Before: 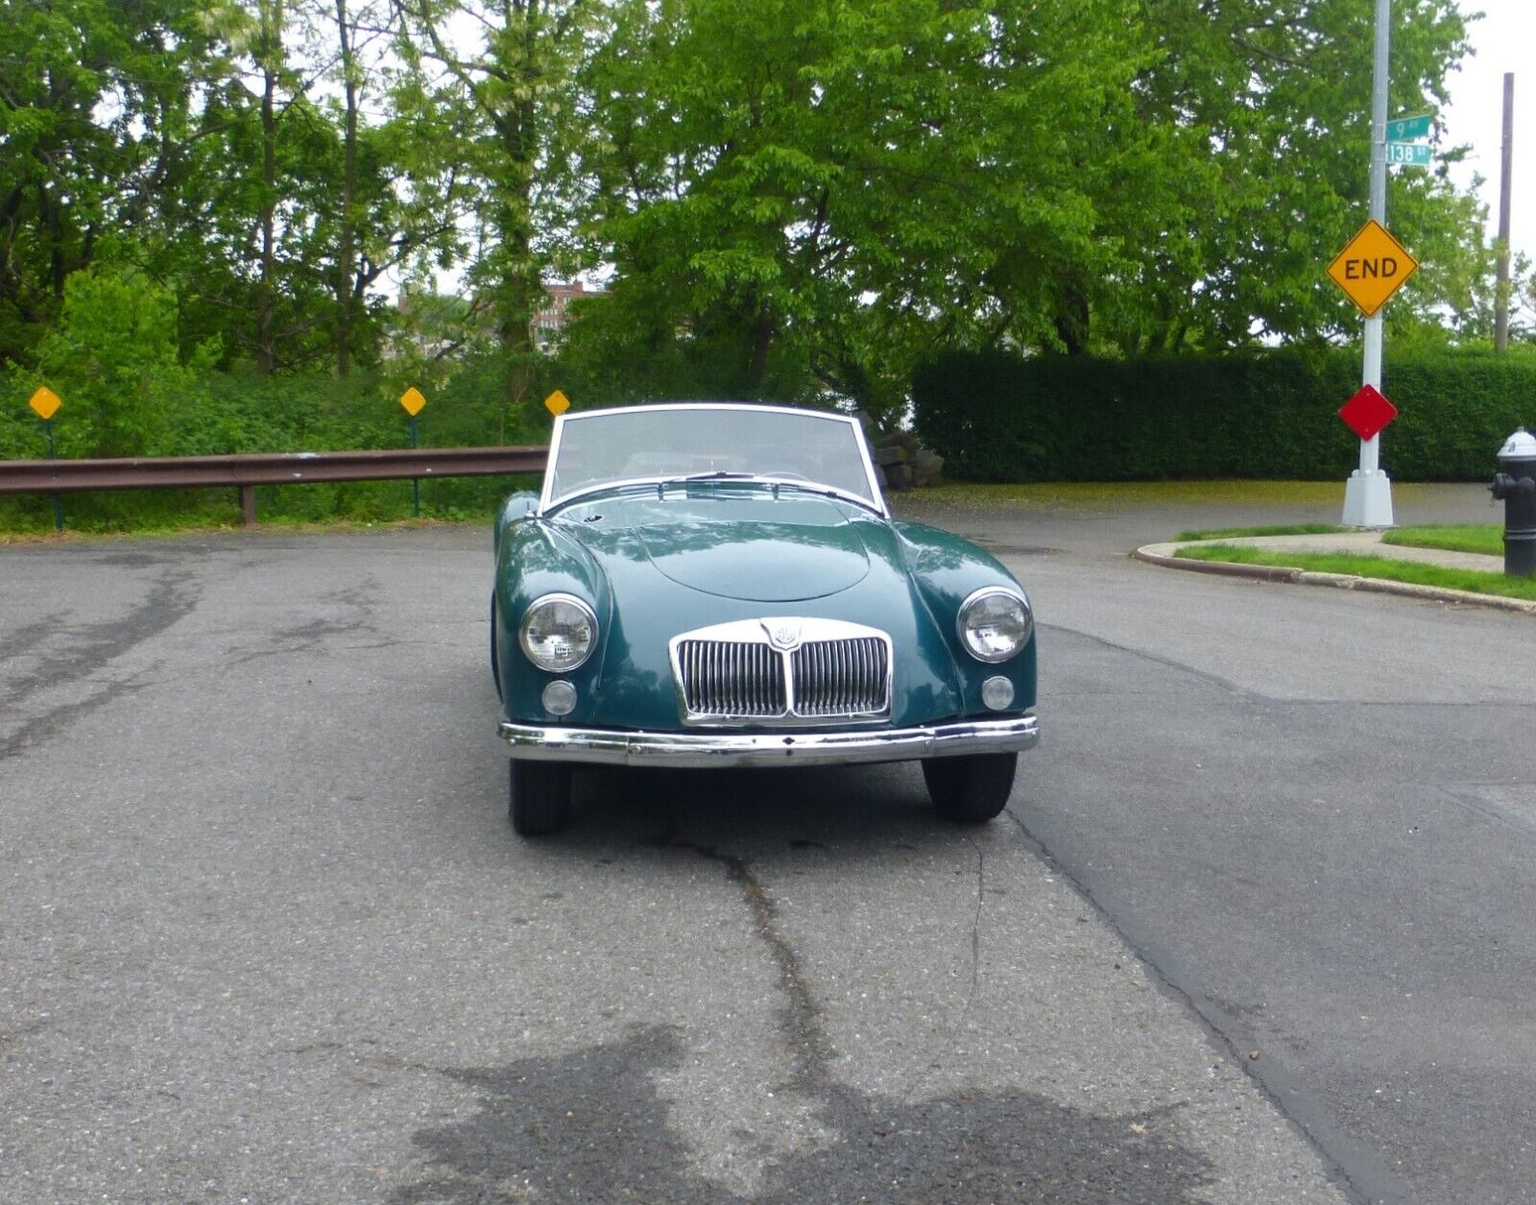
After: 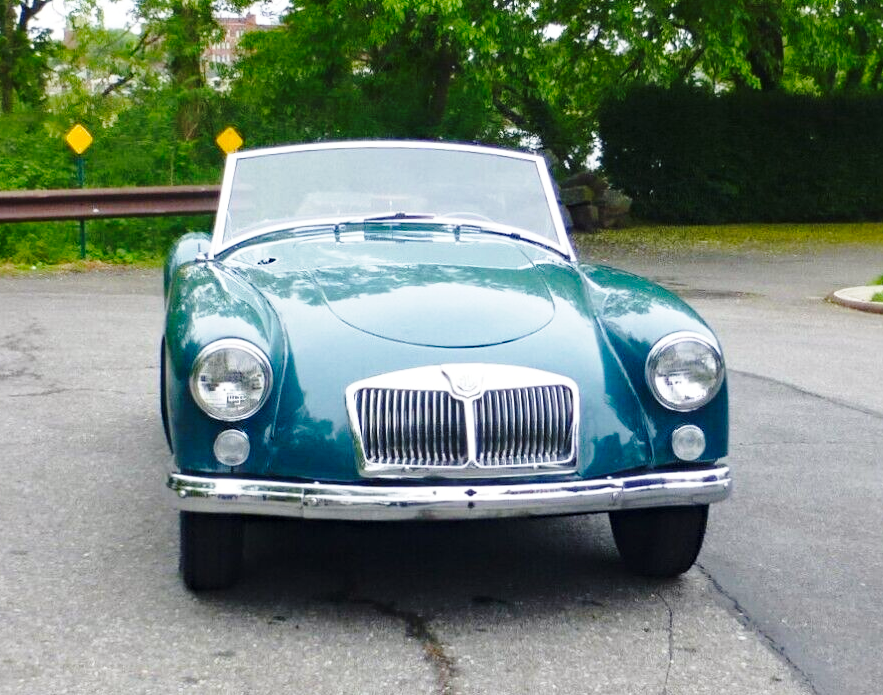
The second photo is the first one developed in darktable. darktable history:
base curve: curves: ch0 [(0, 0) (0.028, 0.03) (0.121, 0.232) (0.46, 0.748) (0.859, 0.968) (1, 1)], preserve colors none
haze removal: compatibility mode true, adaptive false
crop and rotate: left 21.979%, top 22.263%, right 22.794%, bottom 22.325%
